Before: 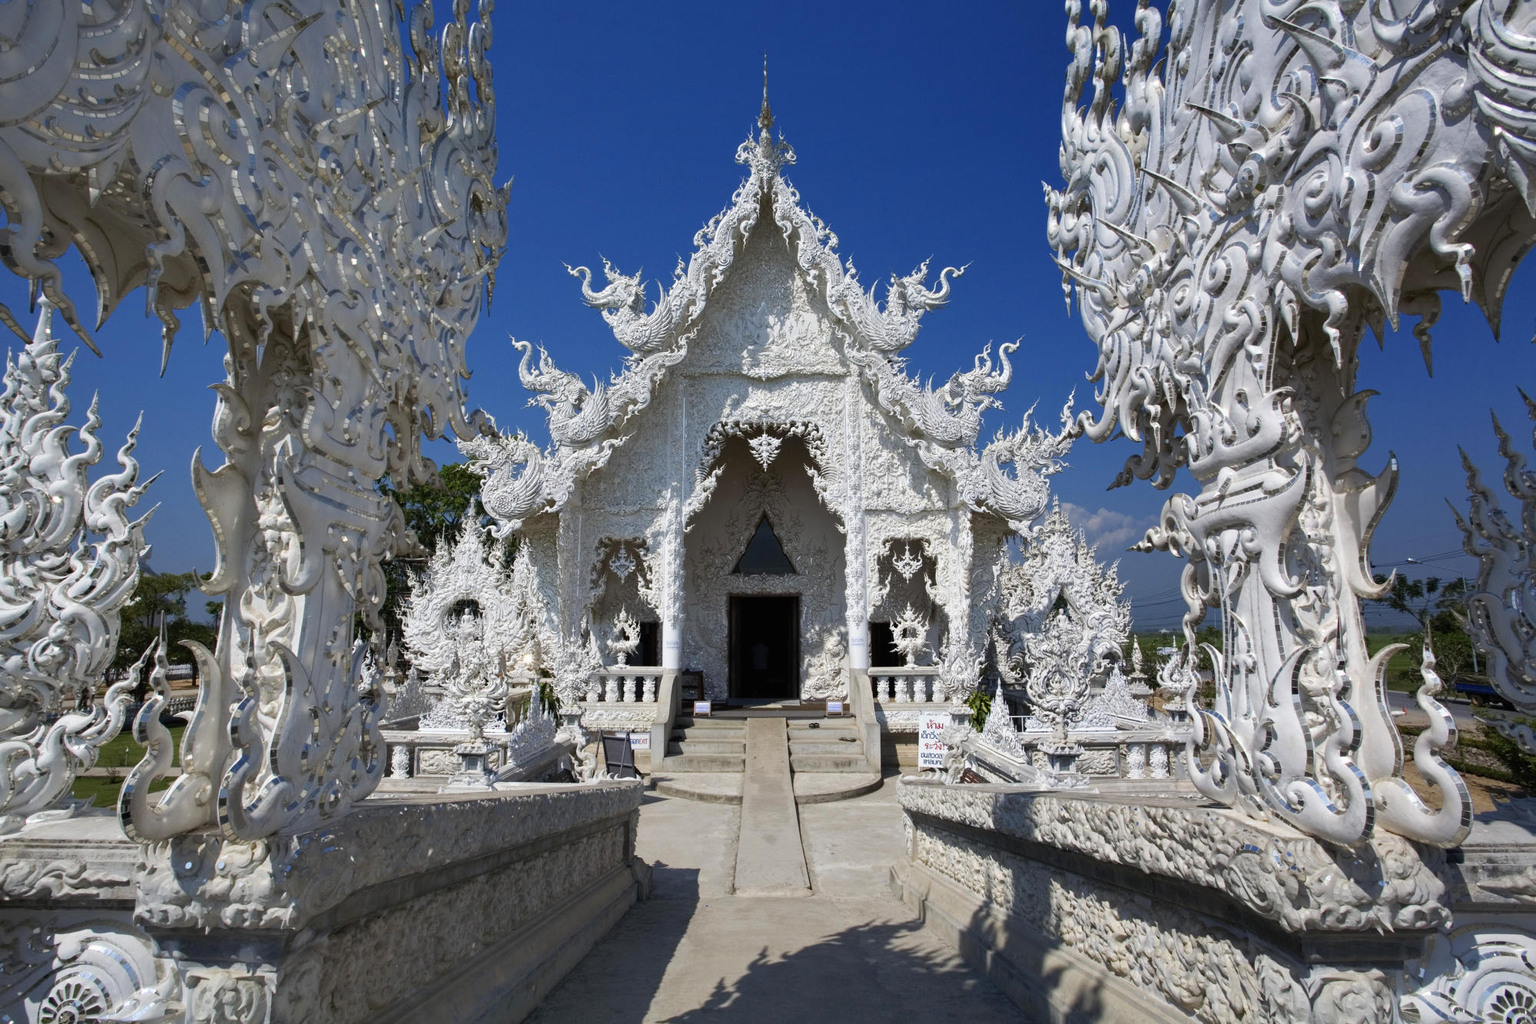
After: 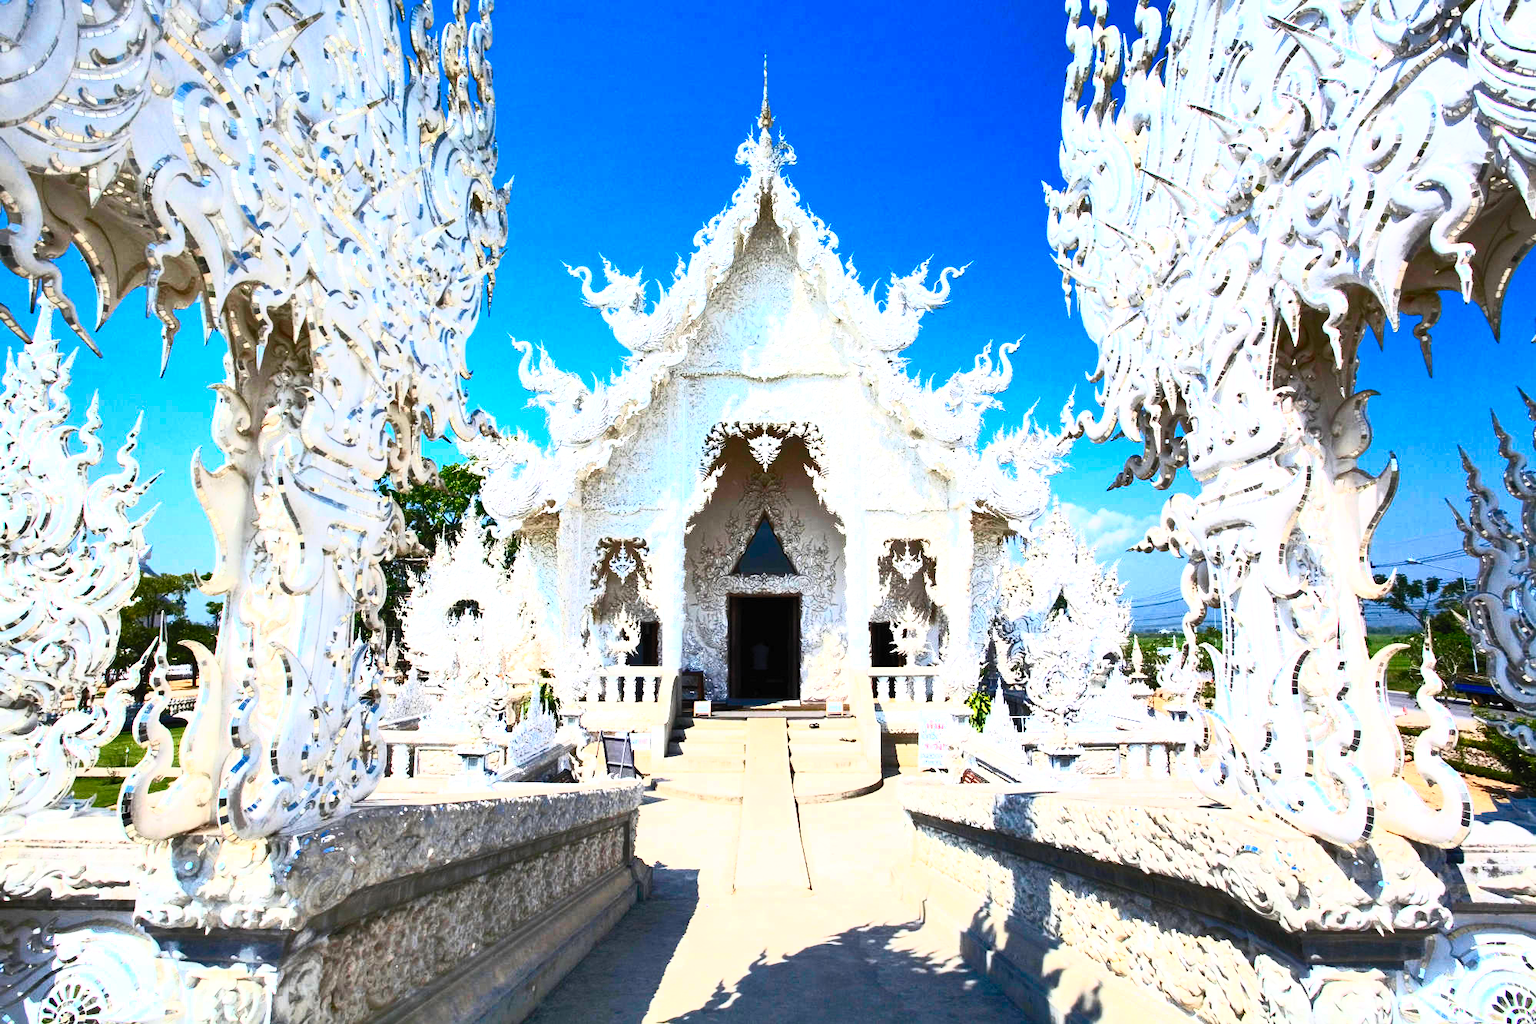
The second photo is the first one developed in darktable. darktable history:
exposure: exposure 1.001 EV, compensate exposure bias true, compensate highlight preservation false
contrast brightness saturation: contrast 0.836, brightness 0.609, saturation 0.572
